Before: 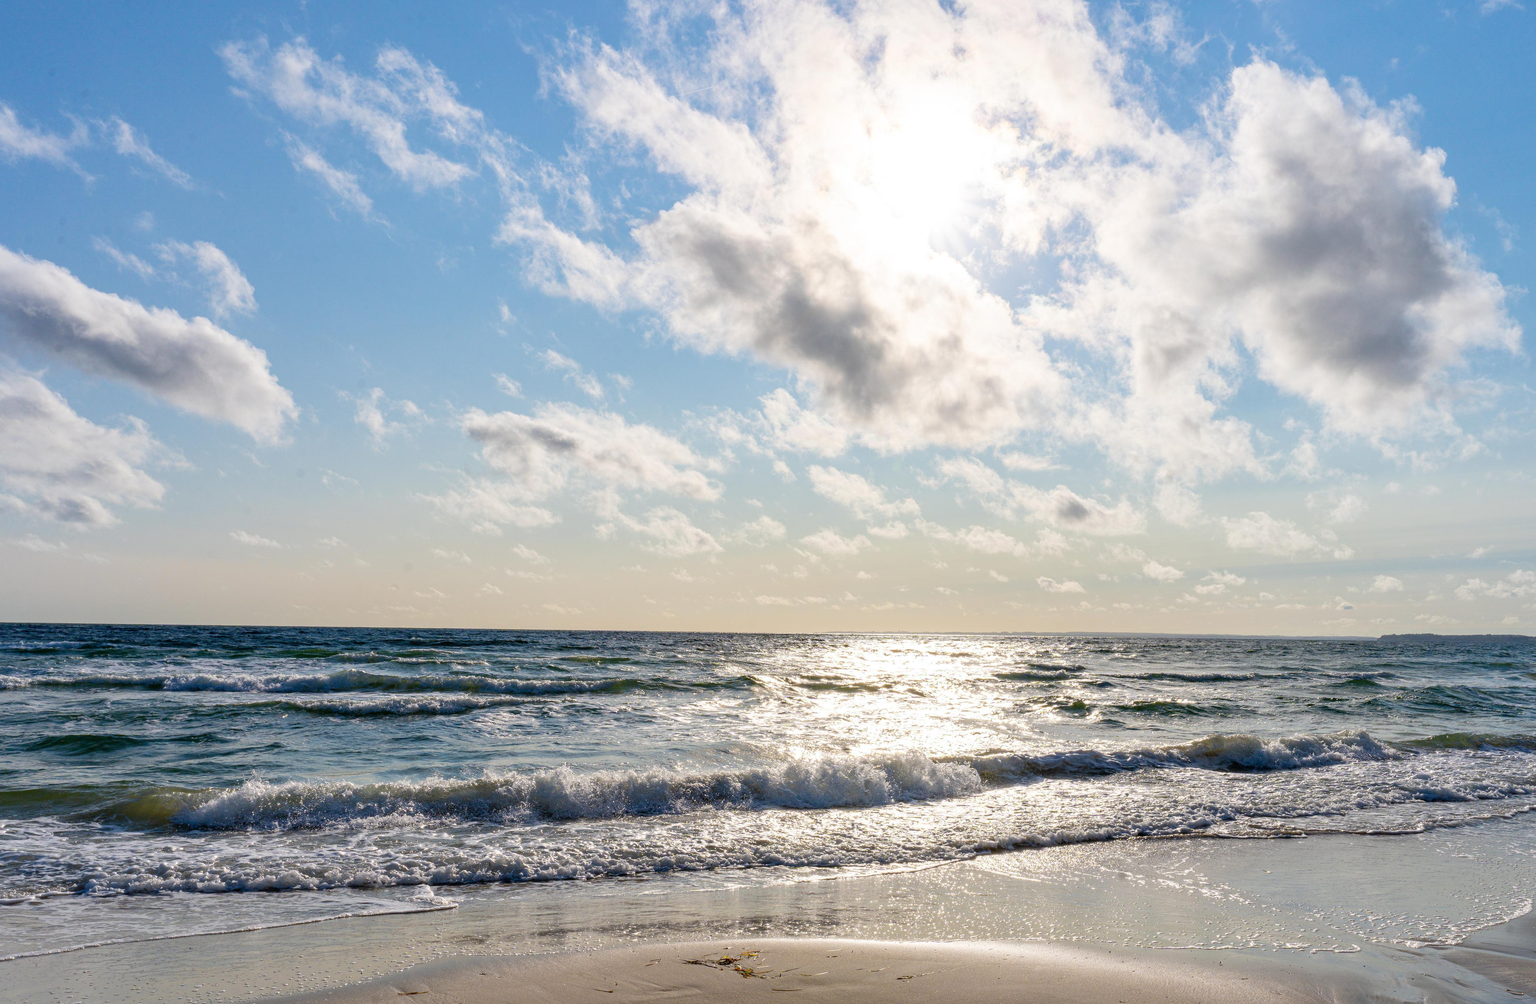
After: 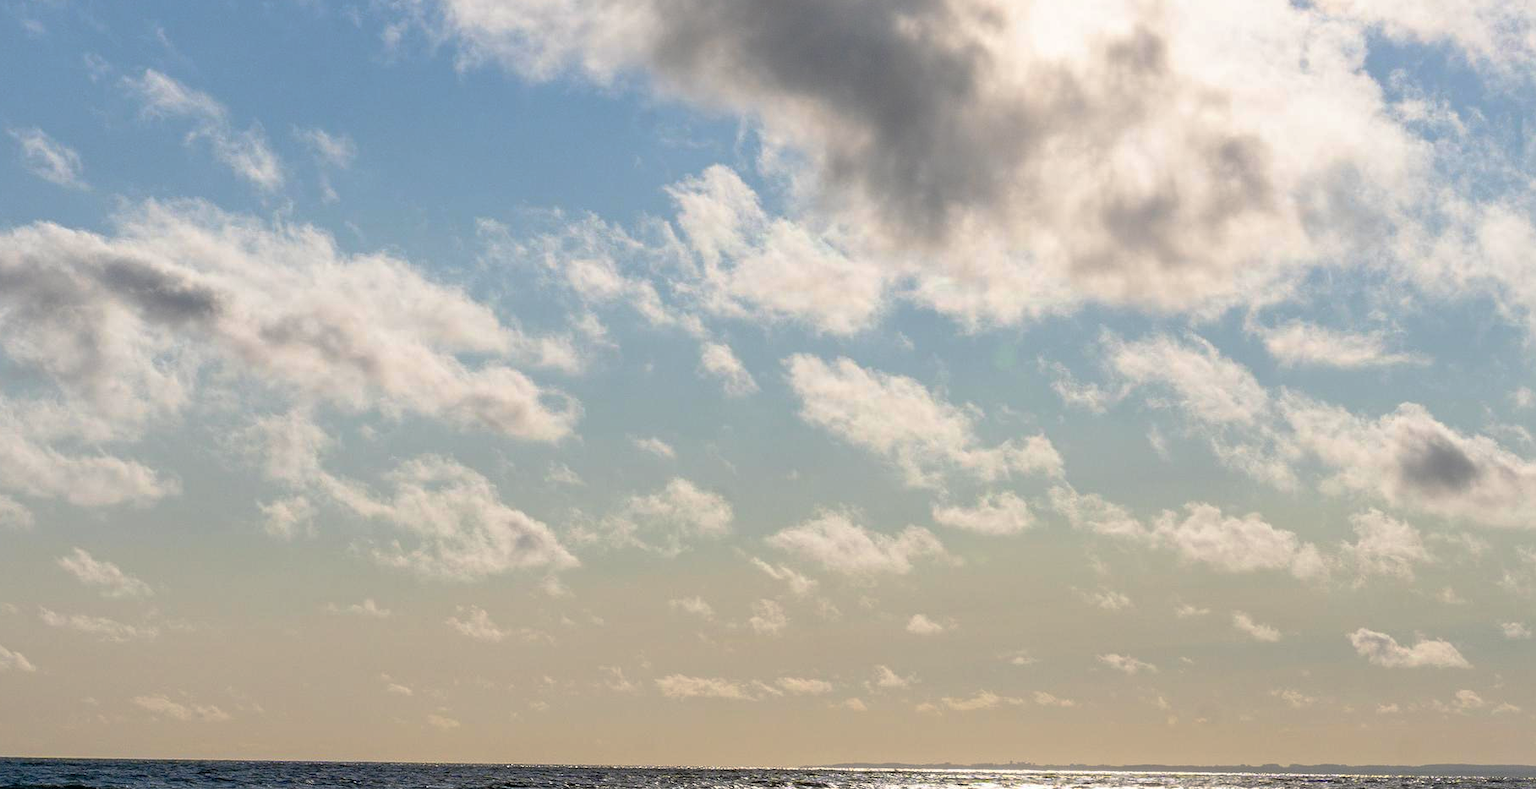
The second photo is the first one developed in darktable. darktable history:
base curve: curves: ch0 [(0, 0) (0.595, 0.418) (1, 1)], preserve colors none
crop: left 31.805%, top 32.019%, right 27.548%, bottom 36.031%
